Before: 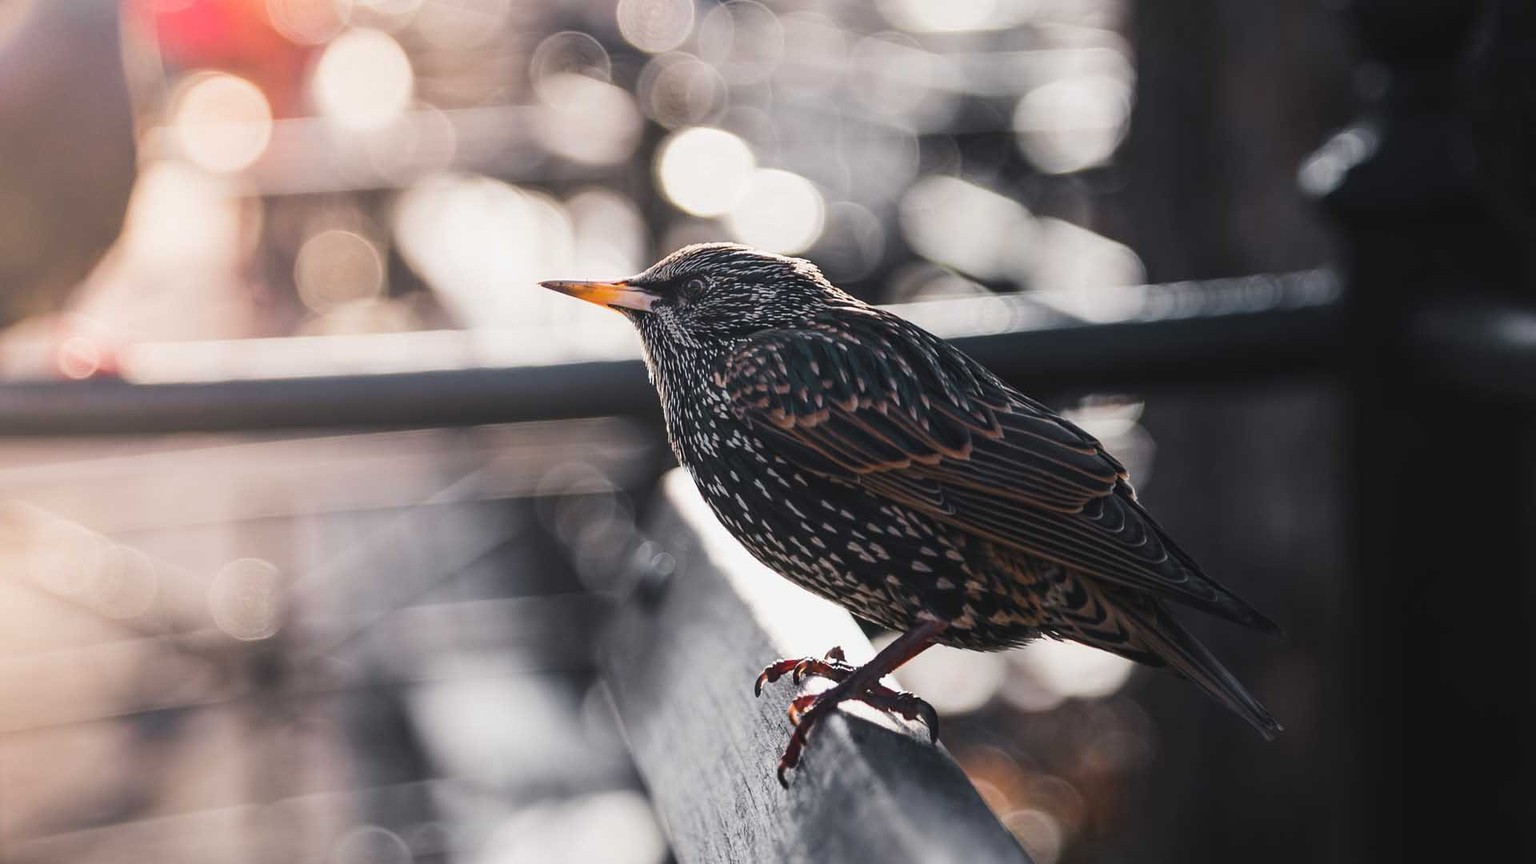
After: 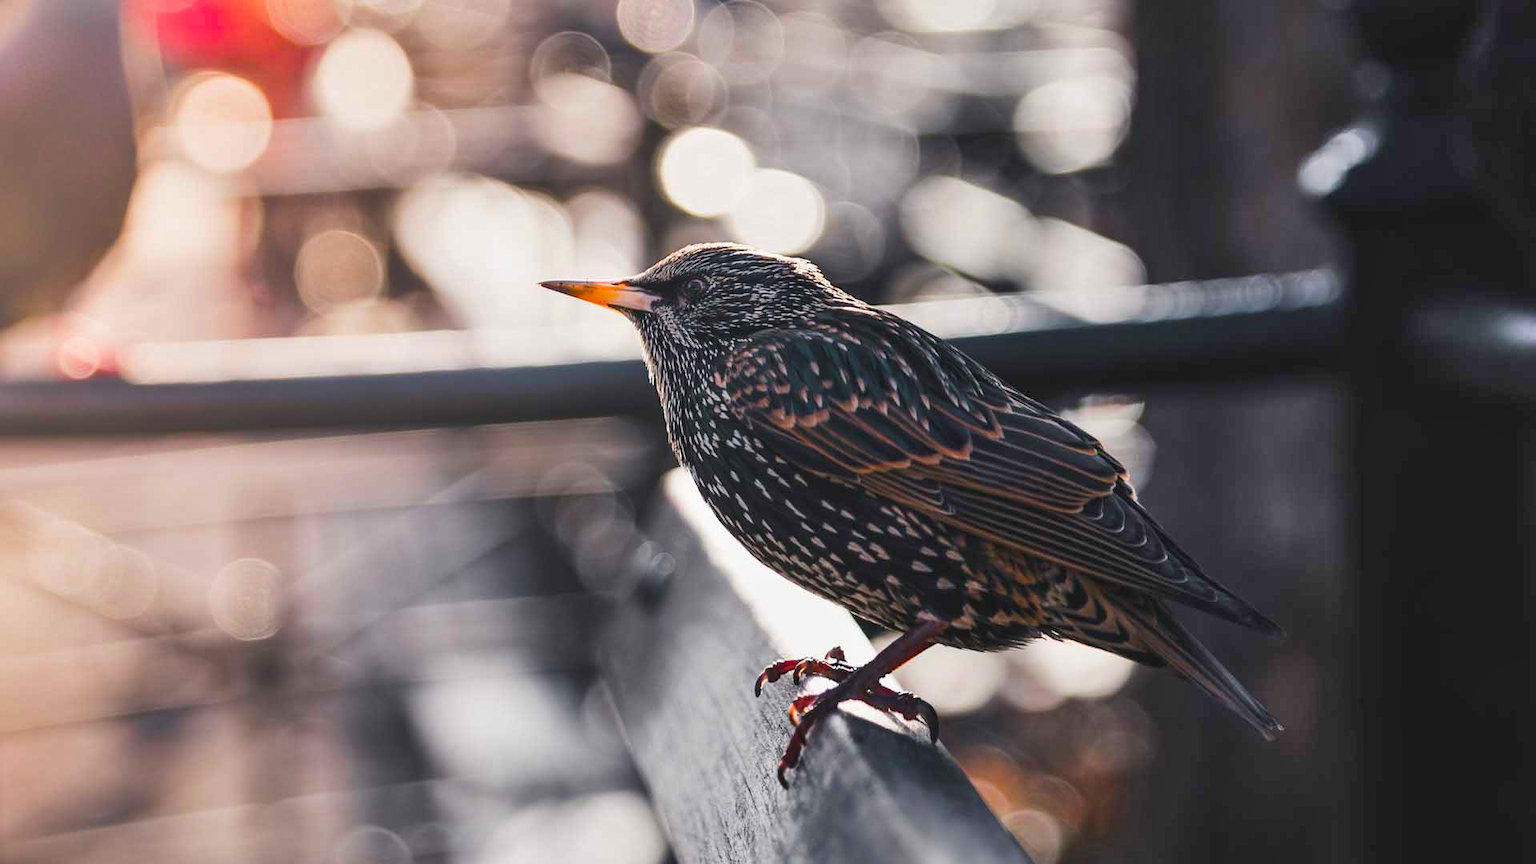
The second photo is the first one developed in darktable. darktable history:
color correction: highlights b* 0.065, saturation 1.33
shadows and highlights: low approximation 0.01, soften with gaussian
tone equalizer: smoothing 1
